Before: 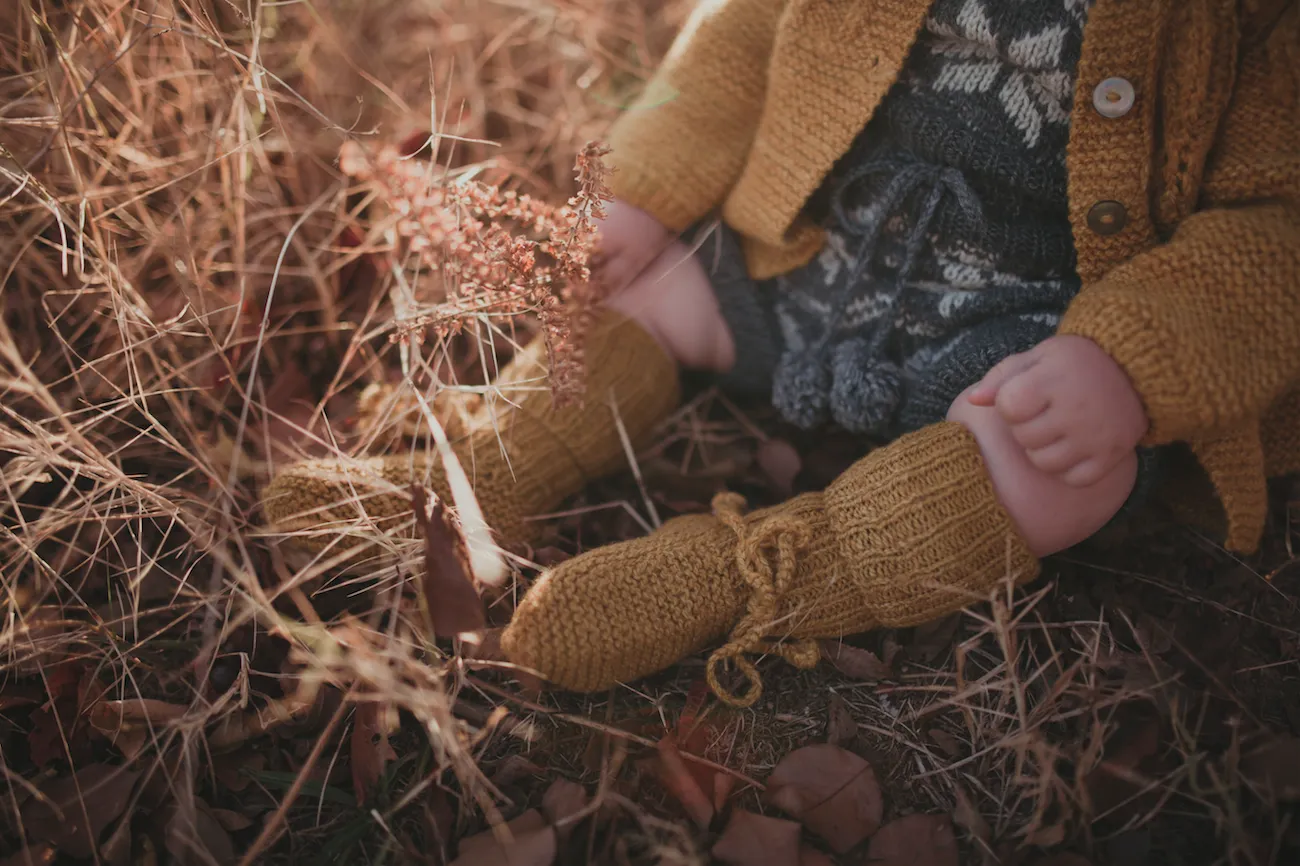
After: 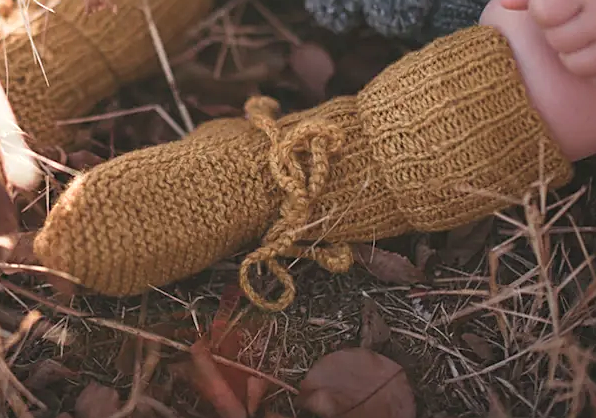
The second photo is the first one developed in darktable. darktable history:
exposure: black level correction 0, exposure 0.68 EV, compensate exposure bias true, compensate highlight preservation false
sharpen: on, module defaults
crop: left 35.976%, top 45.819%, right 18.162%, bottom 5.807%
